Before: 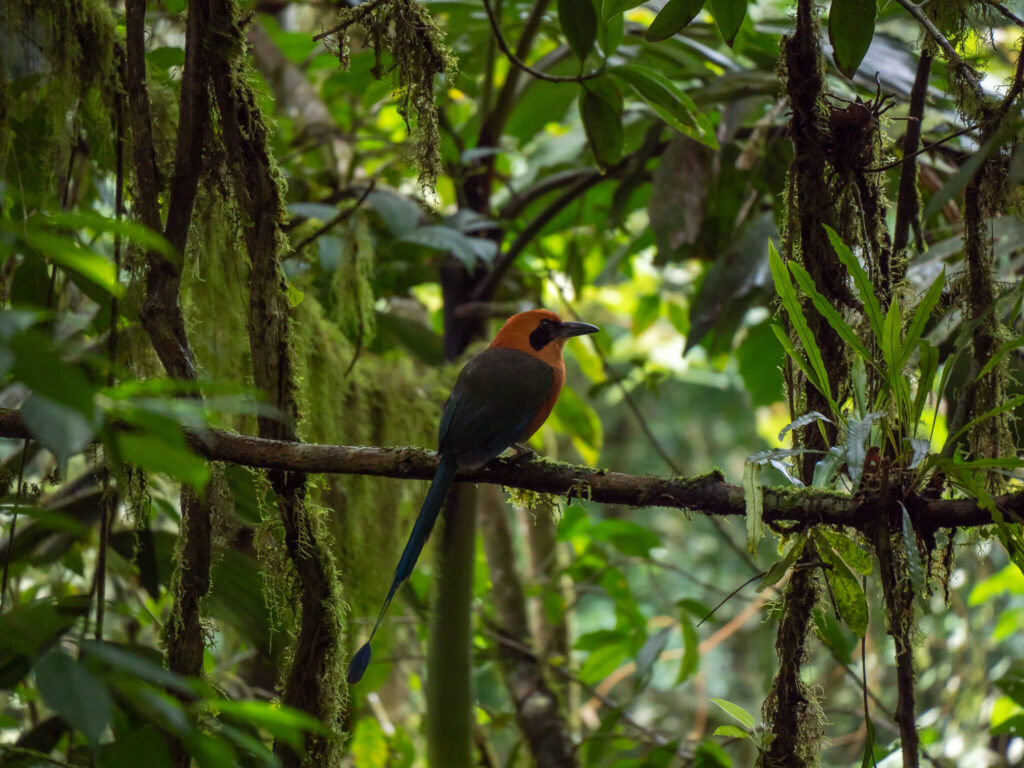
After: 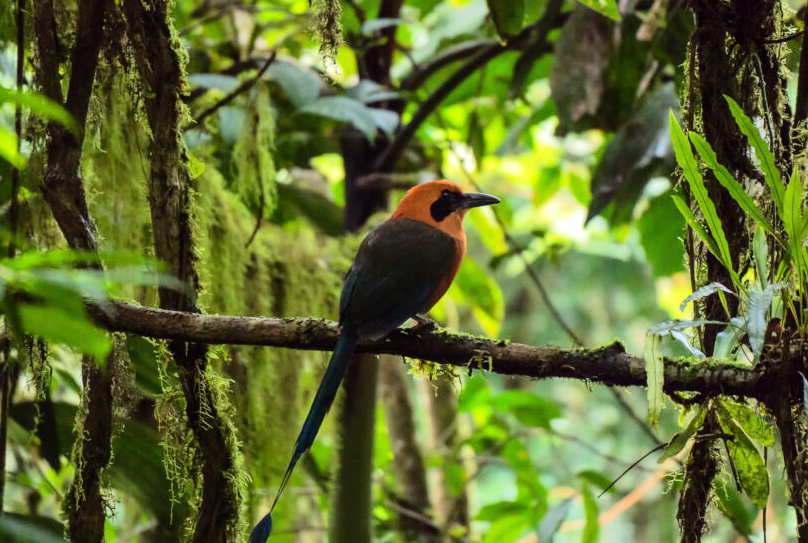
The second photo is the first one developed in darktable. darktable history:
tone equalizer: -7 EV 0.142 EV, -6 EV 0.561 EV, -5 EV 1.18 EV, -4 EV 1.3 EV, -3 EV 1.16 EV, -2 EV 0.6 EV, -1 EV 0.158 EV, edges refinement/feathering 500, mask exposure compensation -1.57 EV, preserve details no
crop: left 9.757%, top 16.897%, right 11.277%, bottom 12.331%
